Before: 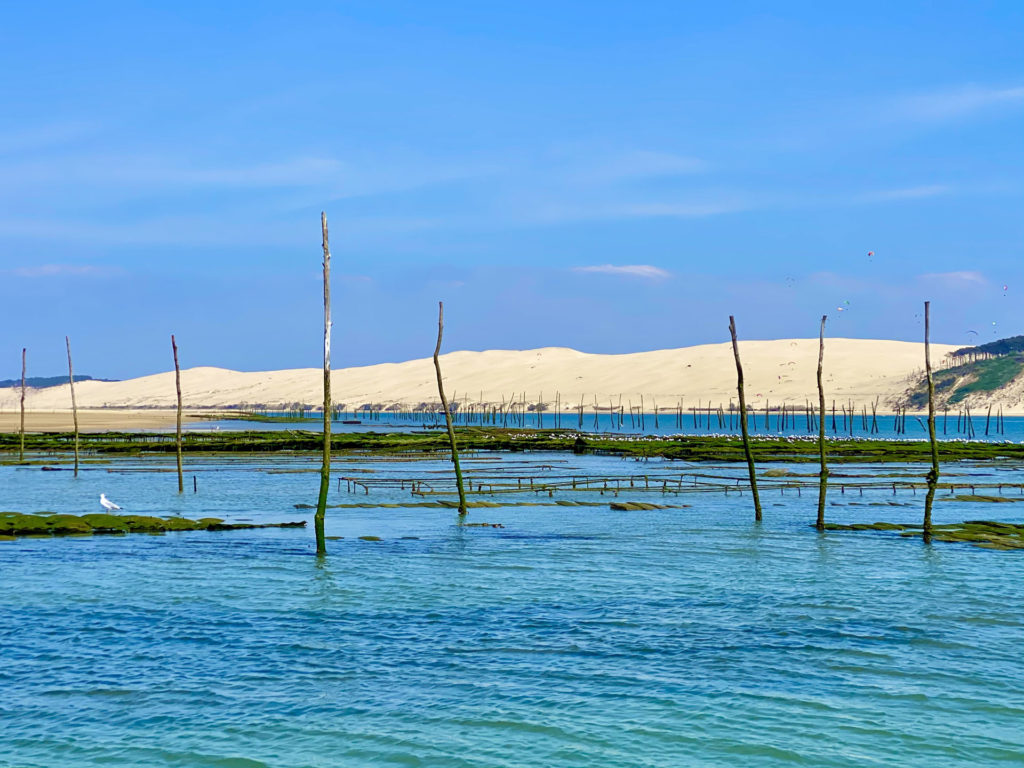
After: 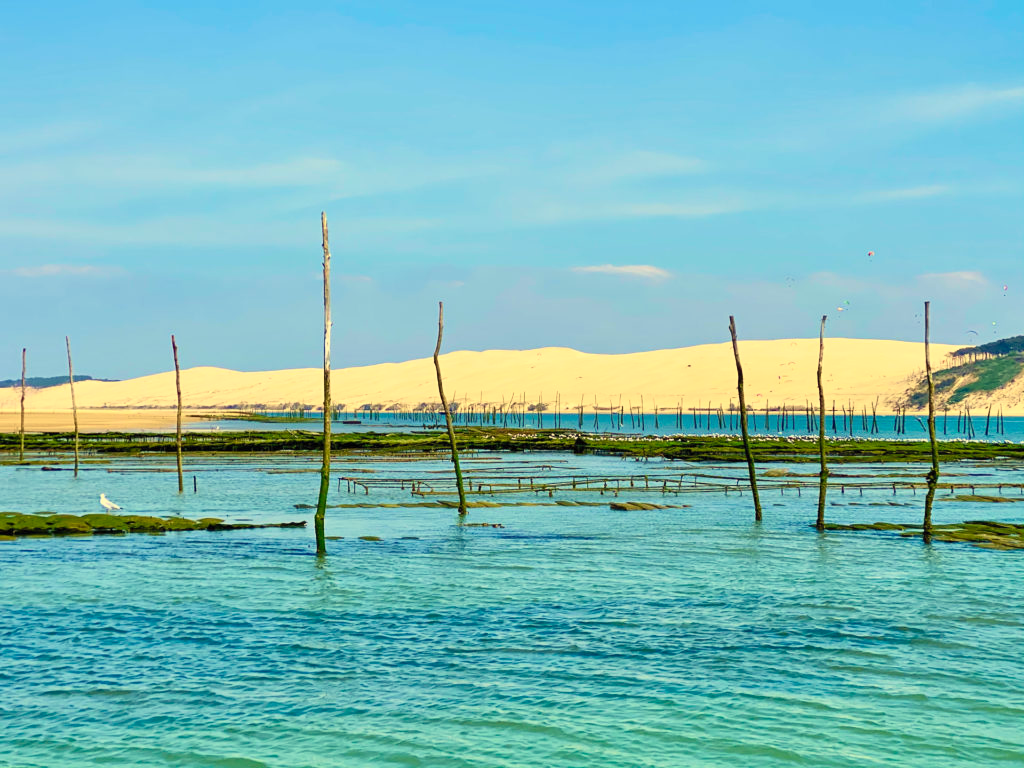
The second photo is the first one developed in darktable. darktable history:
white balance: red 1.08, blue 0.791
exposure: exposure -0.048 EV, compensate highlight preservation false
contrast brightness saturation: contrast 0.2, brightness 0.16, saturation 0.22
